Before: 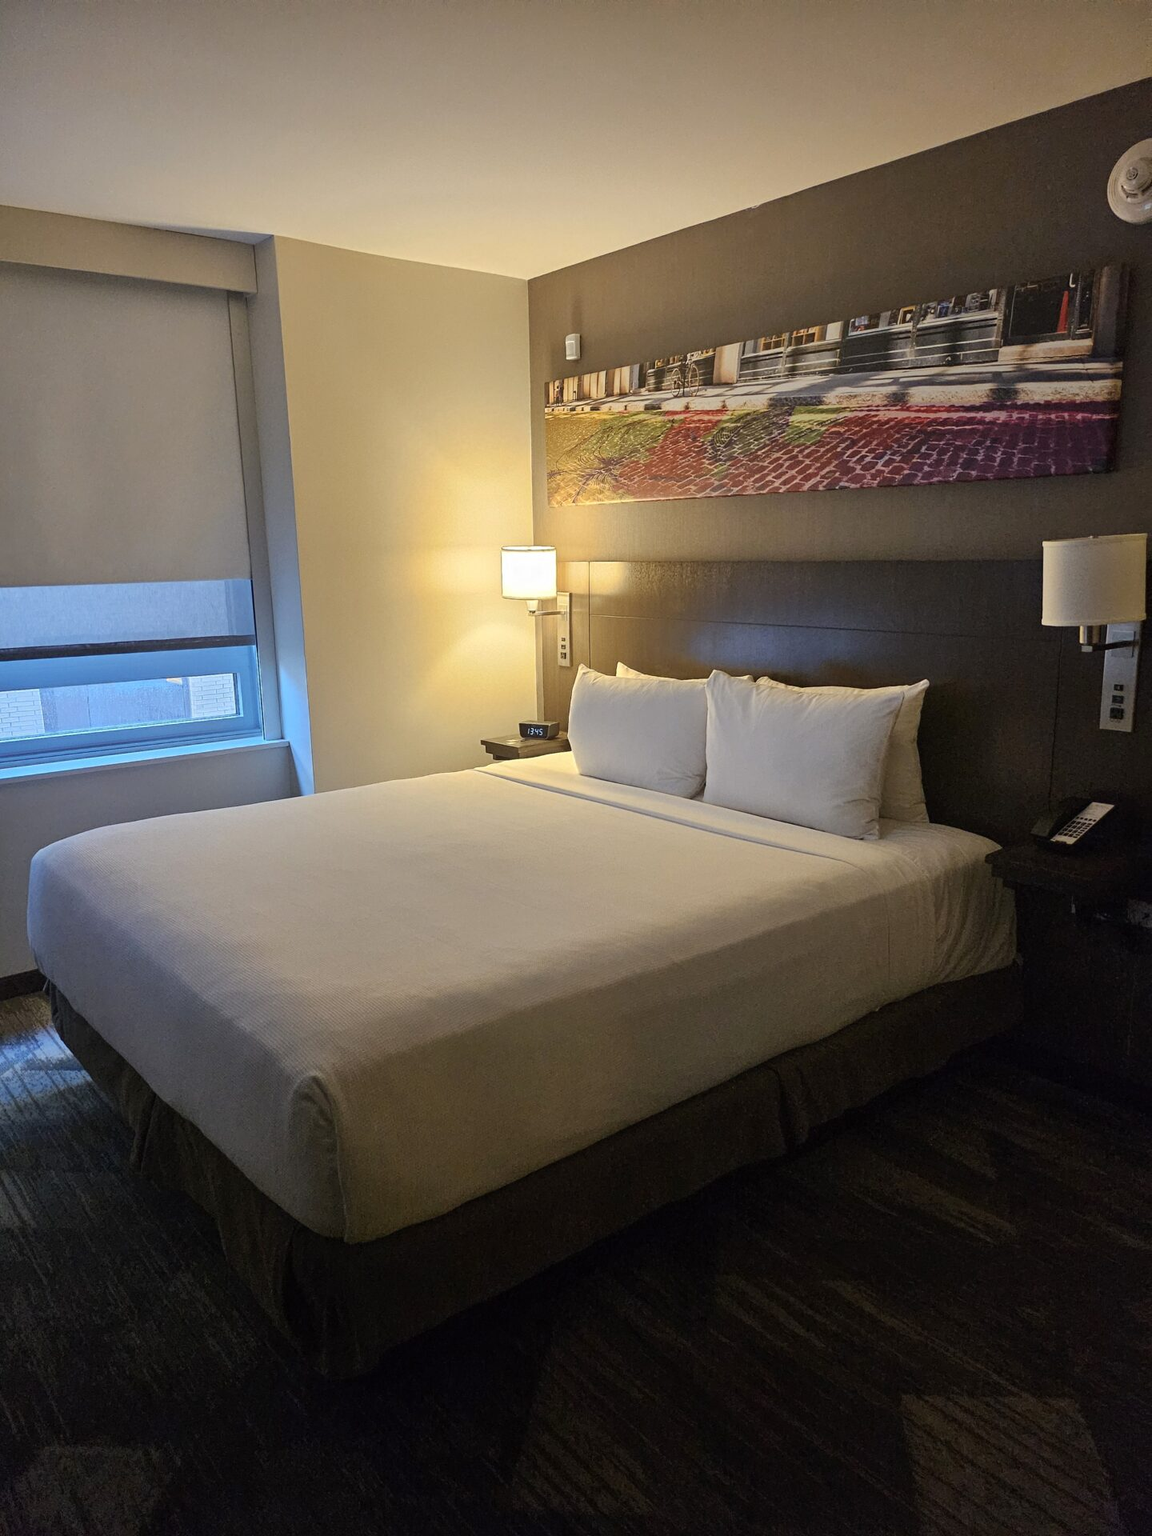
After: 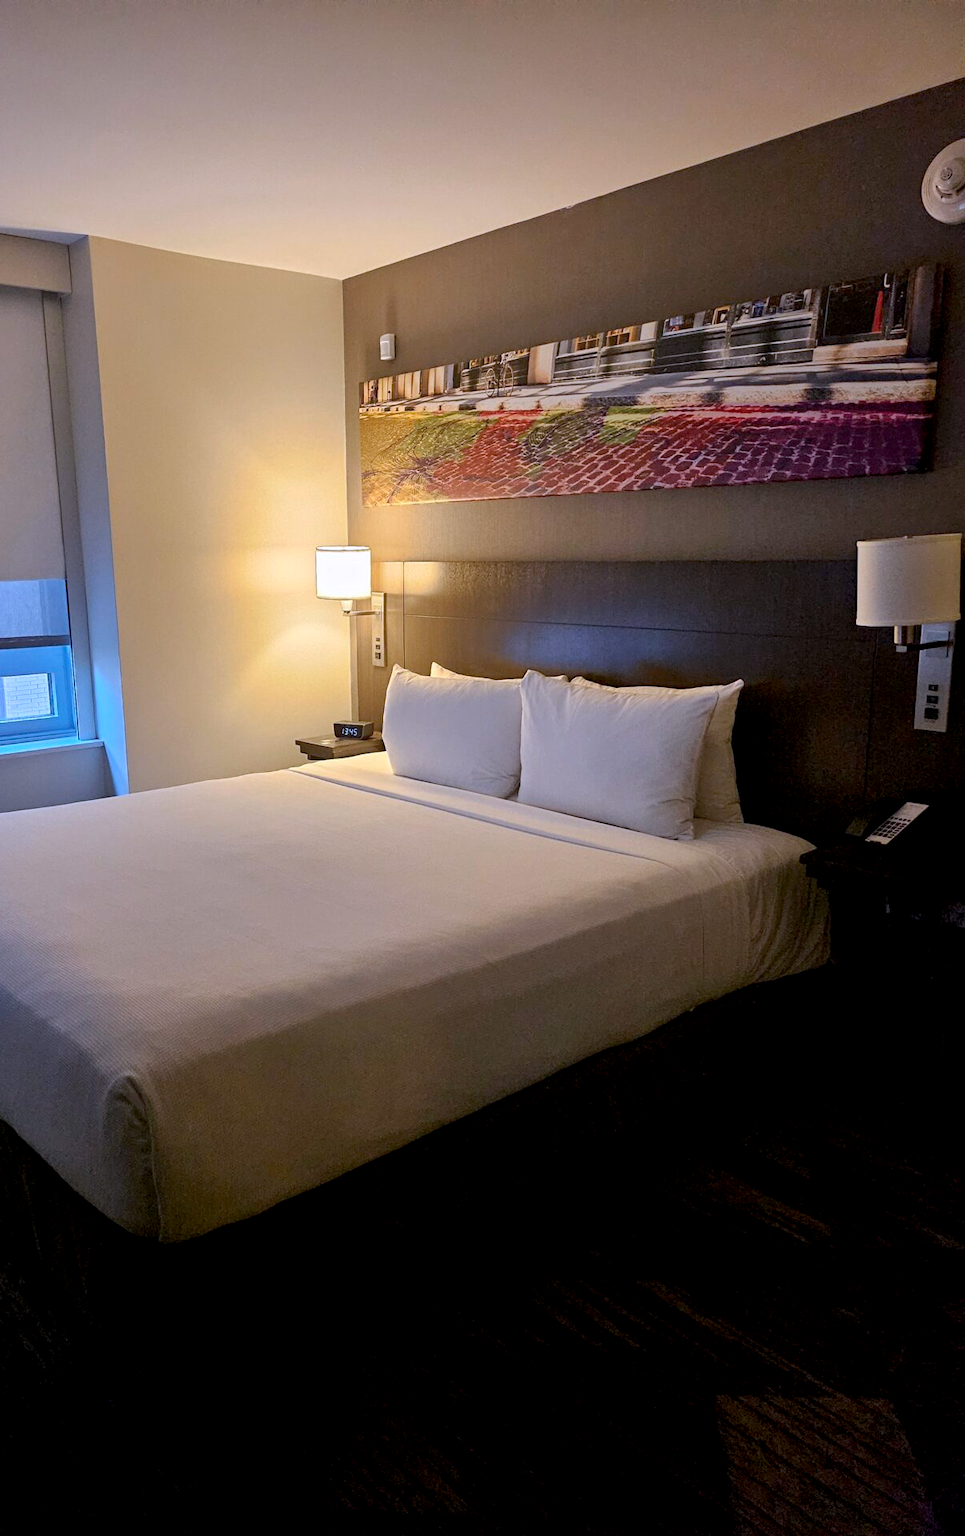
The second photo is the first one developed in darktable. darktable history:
crop: left 16.145%
exposure: black level correction 0.009, compensate highlight preservation false
color calibration: illuminant as shot in camera, x 0.363, y 0.385, temperature 4528.04 K
